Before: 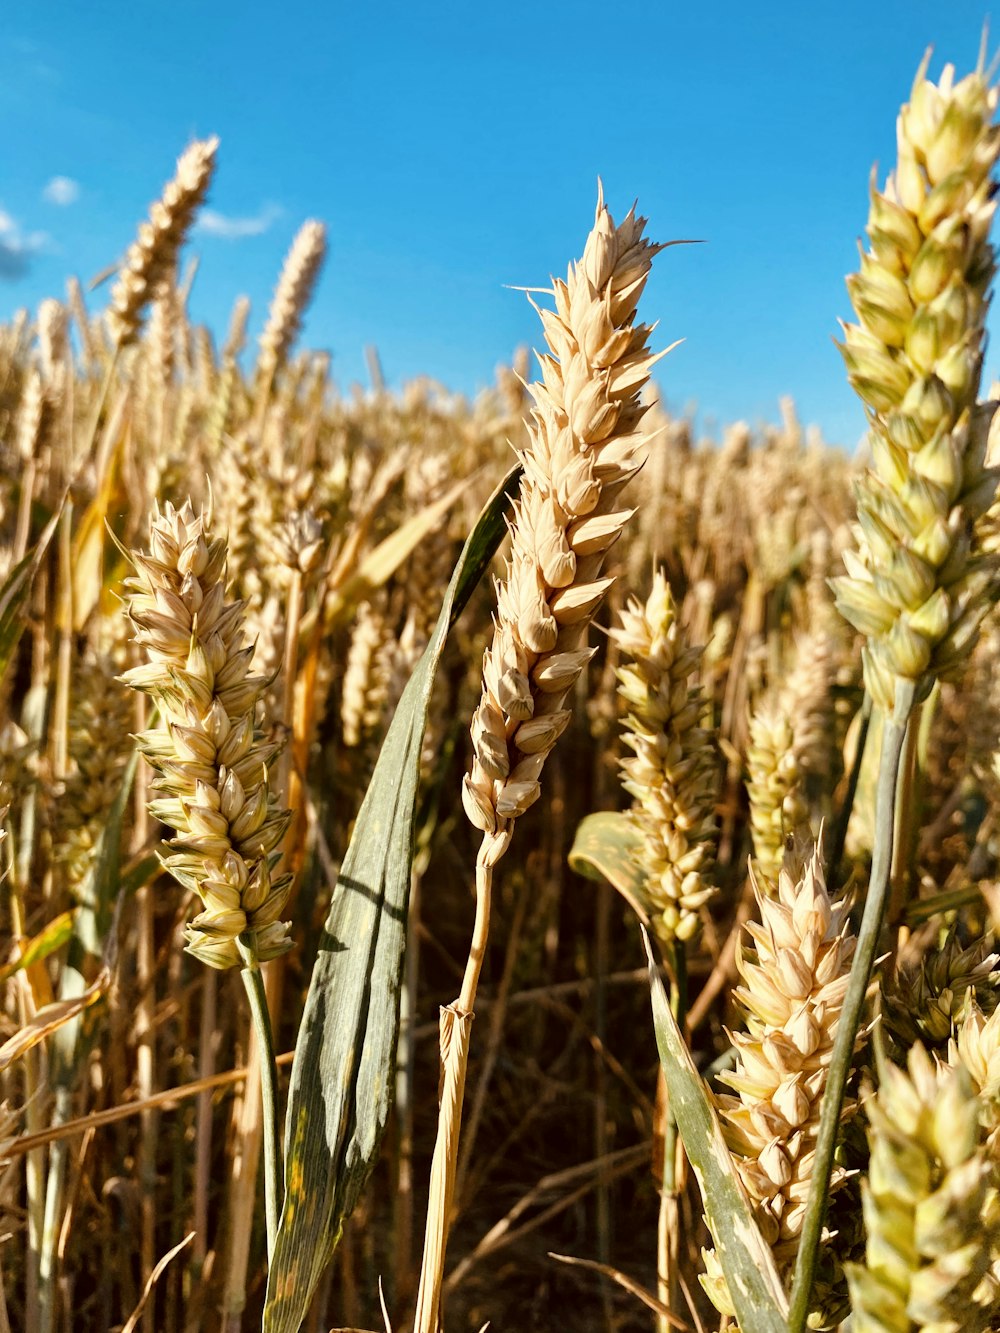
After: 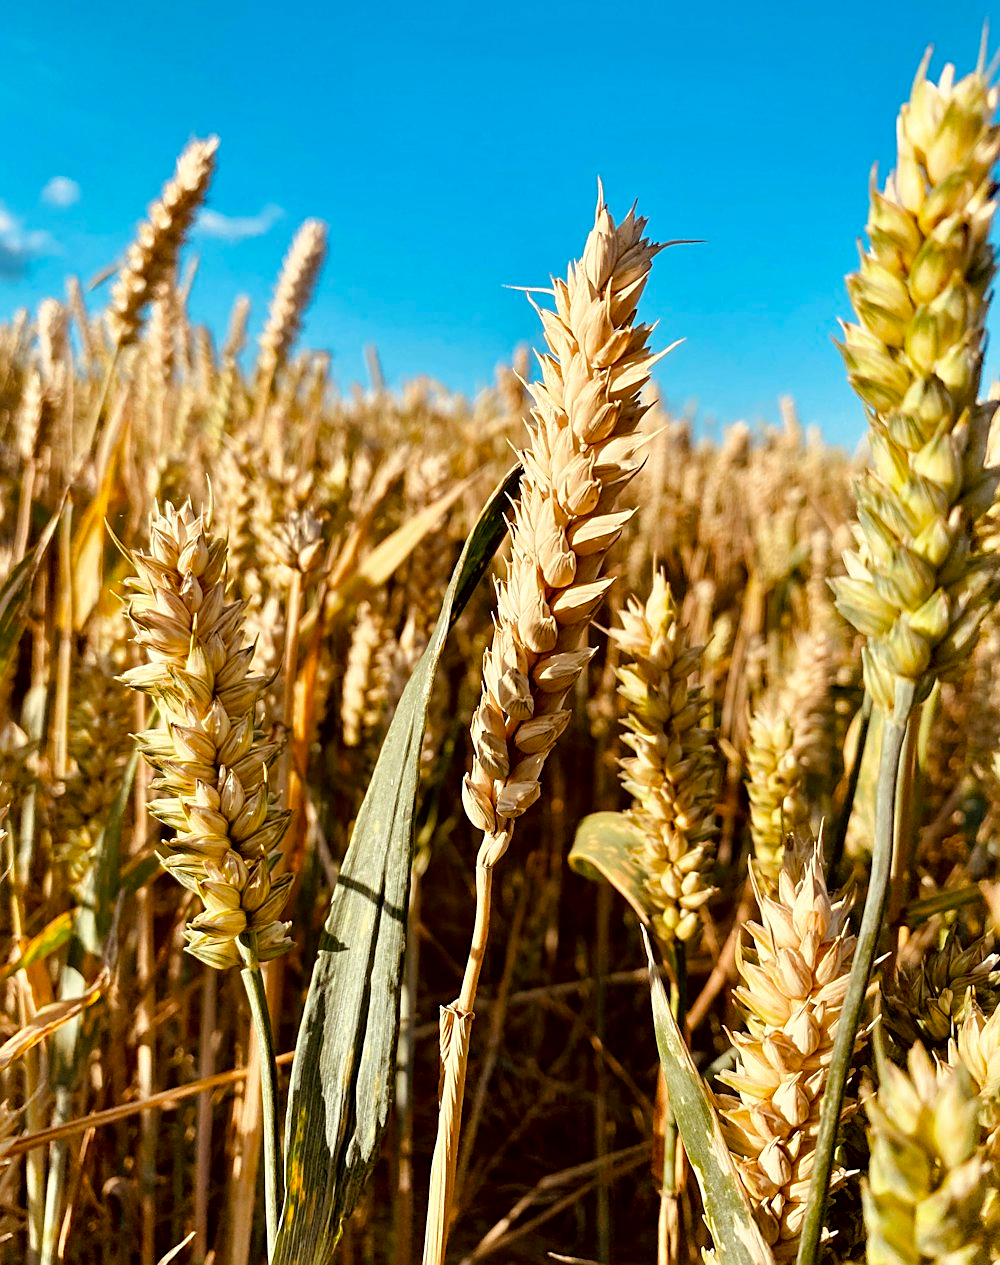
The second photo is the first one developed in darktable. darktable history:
exposure: black level correction 0.004, exposure 0.016 EV, compensate exposure bias true, compensate highlight preservation false
crop and rotate: top 0.01%, bottom 5.058%
sharpen: on, module defaults
